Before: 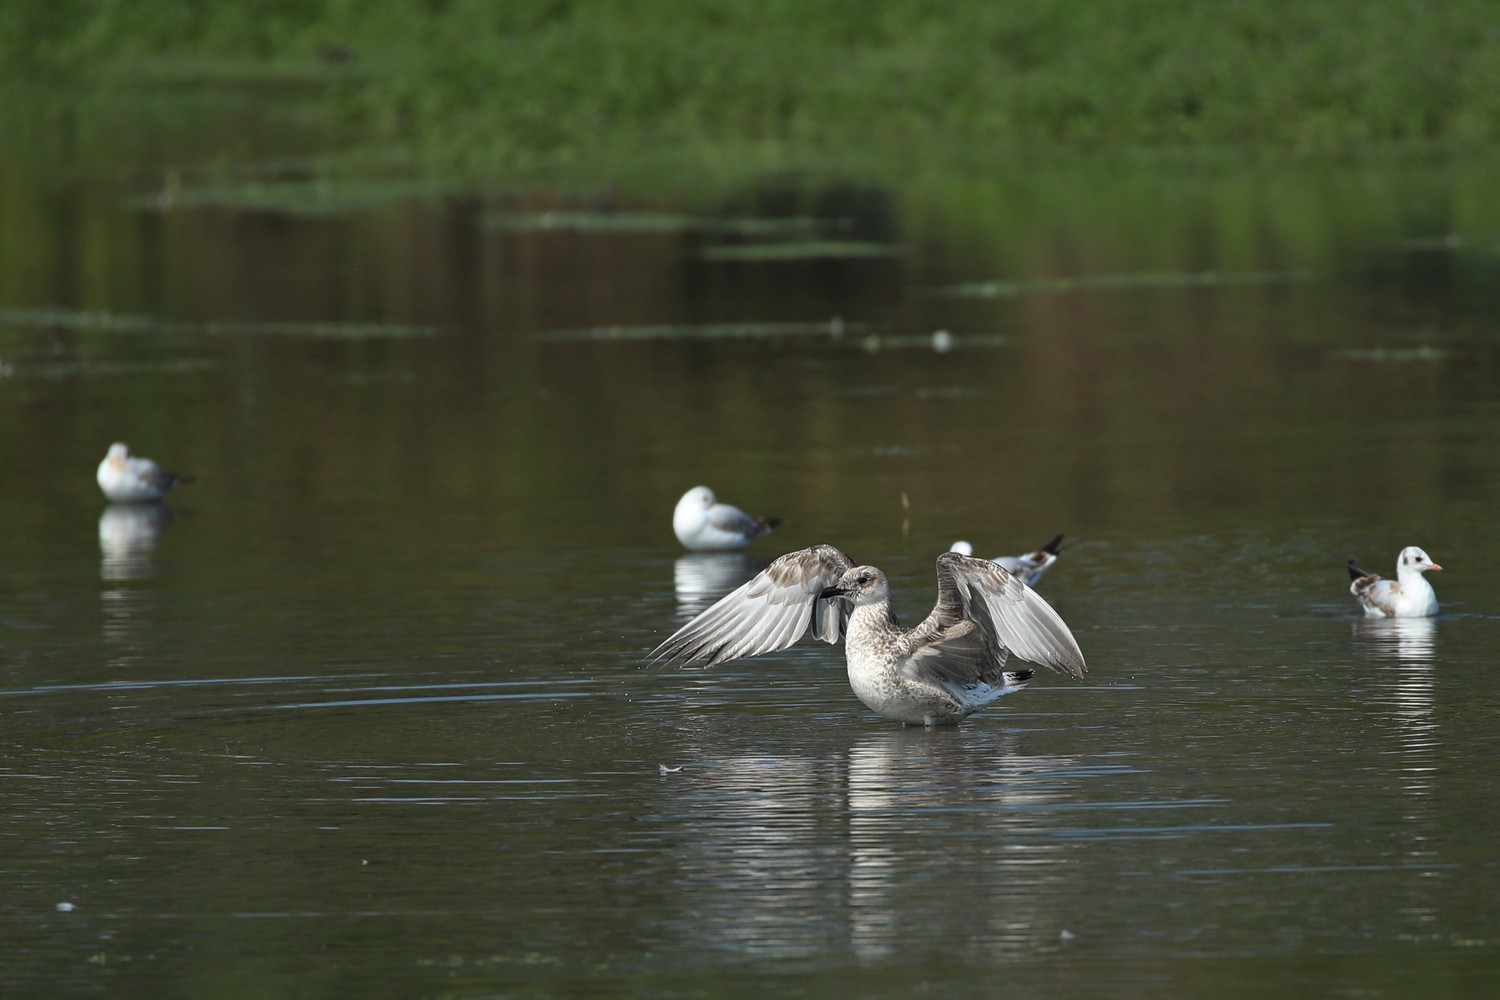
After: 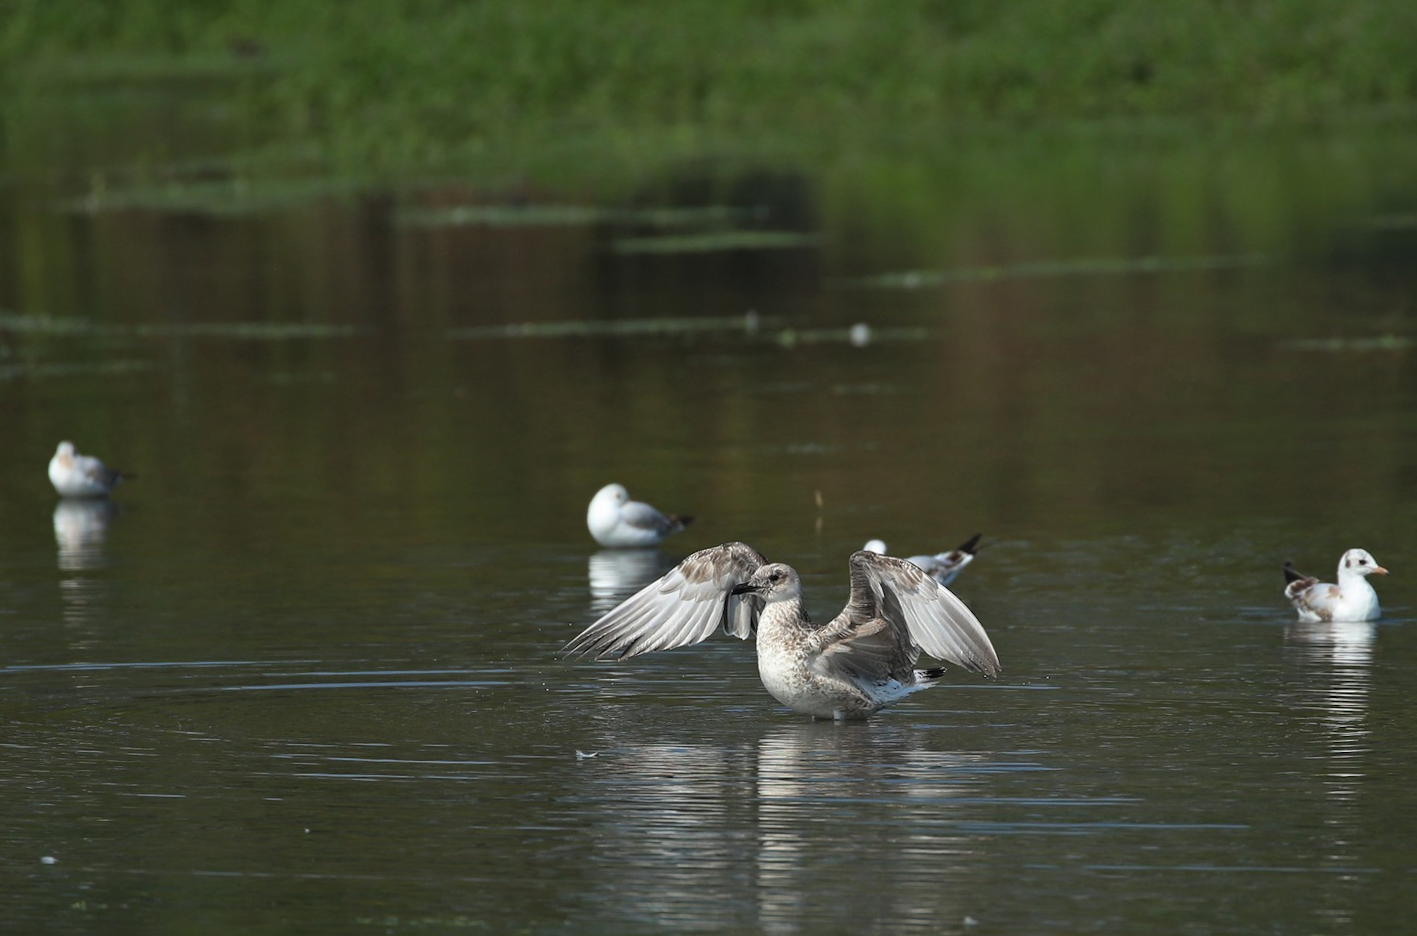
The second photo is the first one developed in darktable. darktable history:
rotate and perspective: rotation 0.062°, lens shift (vertical) 0.115, lens shift (horizontal) -0.133, crop left 0.047, crop right 0.94, crop top 0.061, crop bottom 0.94
color zones: curves: ch0 [(0, 0.444) (0.143, 0.442) (0.286, 0.441) (0.429, 0.441) (0.571, 0.441) (0.714, 0.441) (0.857, 0.442) (1, 0.444)]
